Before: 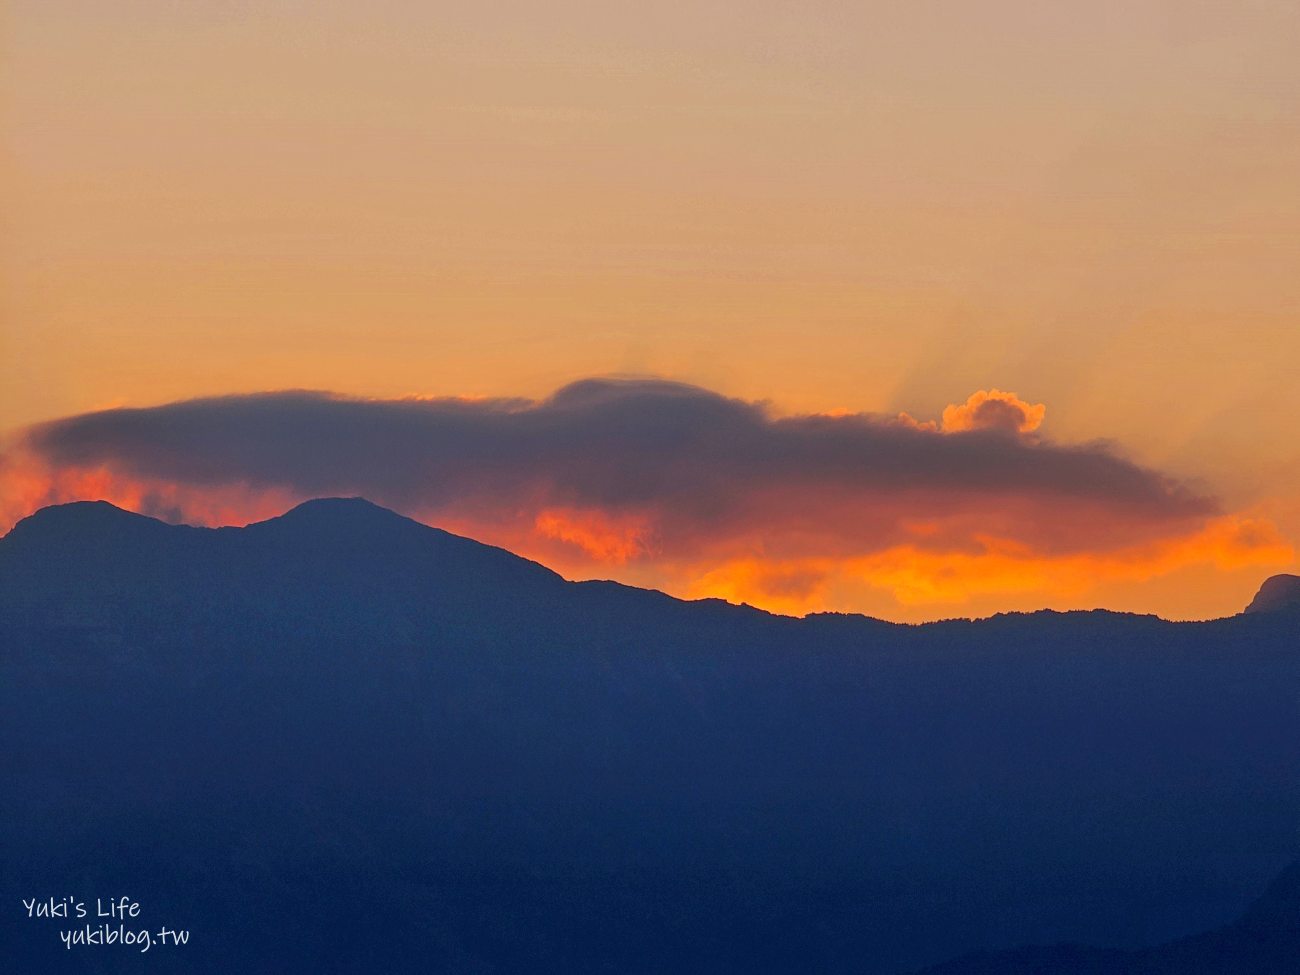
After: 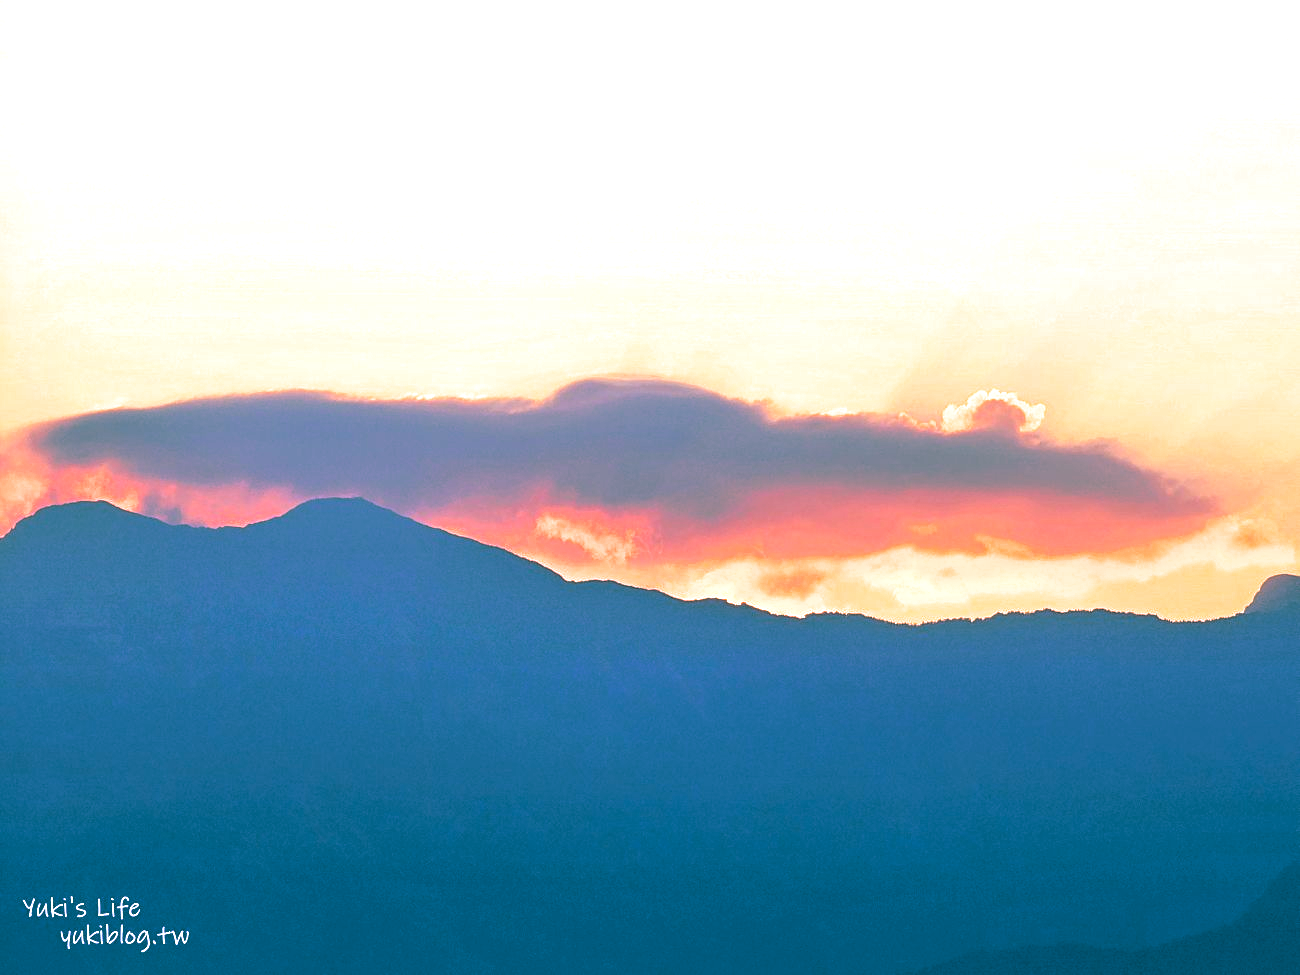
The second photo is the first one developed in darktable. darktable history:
white balance: red 0.967, blue 1.119, emerald 0.756
exposure: exposure 1.5 EV, compensate highlight preservation false
split-toning: shadows › hue 186.43°, highlights › hue 49.29°, compress 30.29%
